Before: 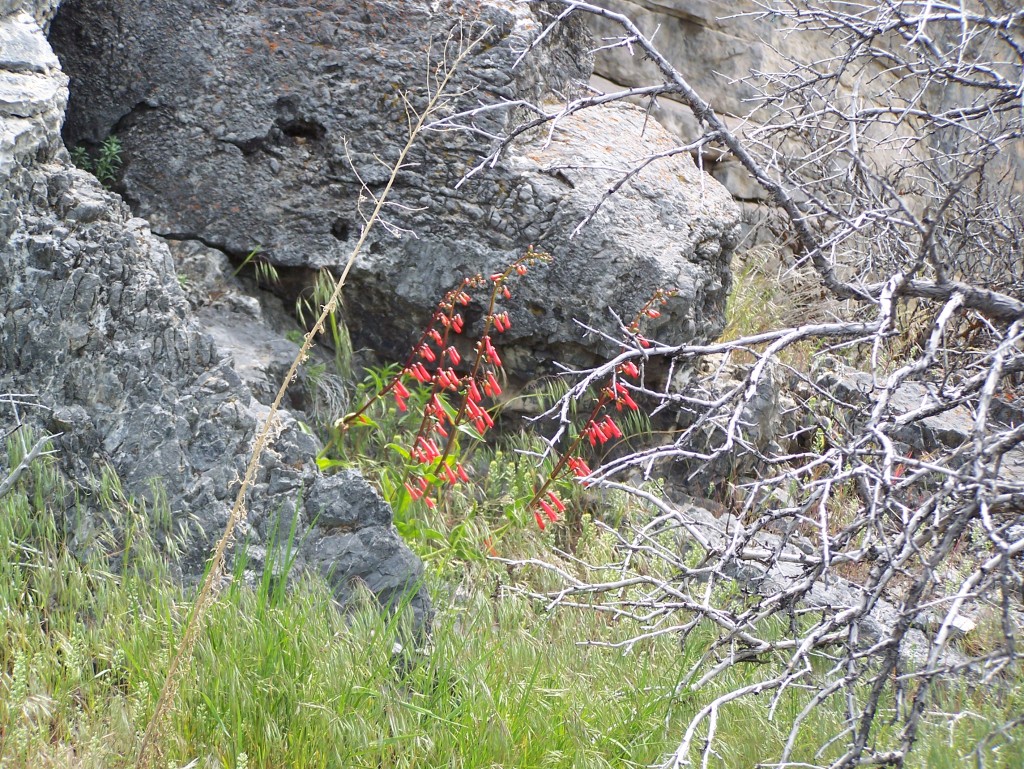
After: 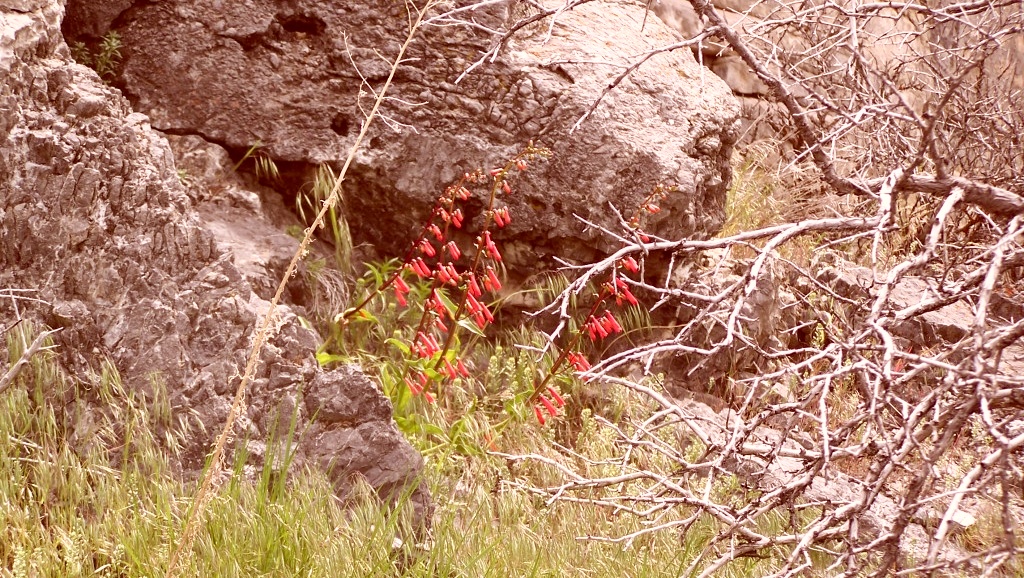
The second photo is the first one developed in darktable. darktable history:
color correction: highlights a* 9.09, highlights b* 9.03, shadows a* 39.61, shadows b* 39.44, saturation 0.823
local contrast: mode bilateral grid, contrast 20, coarseness 51, detail 120%, midtone range 0.2
crop: top 13.736%, bottom 11.045%
shadows and highlights: shadows -0.322, highlights 41.48
